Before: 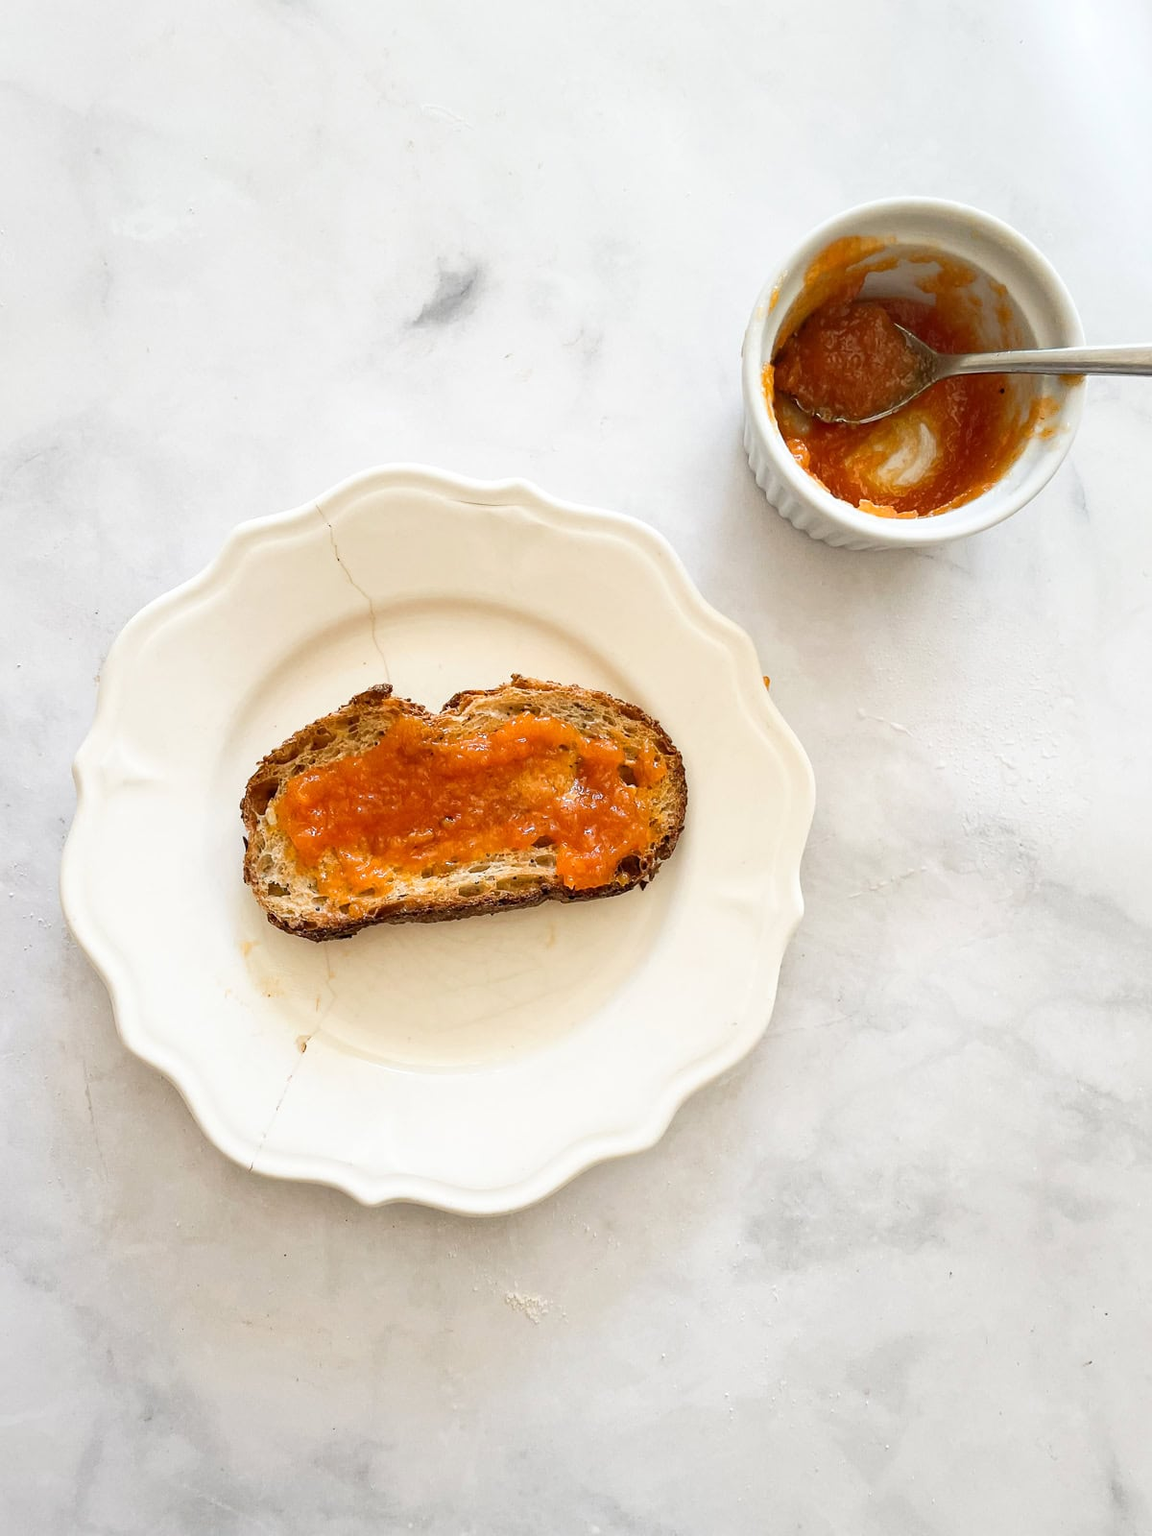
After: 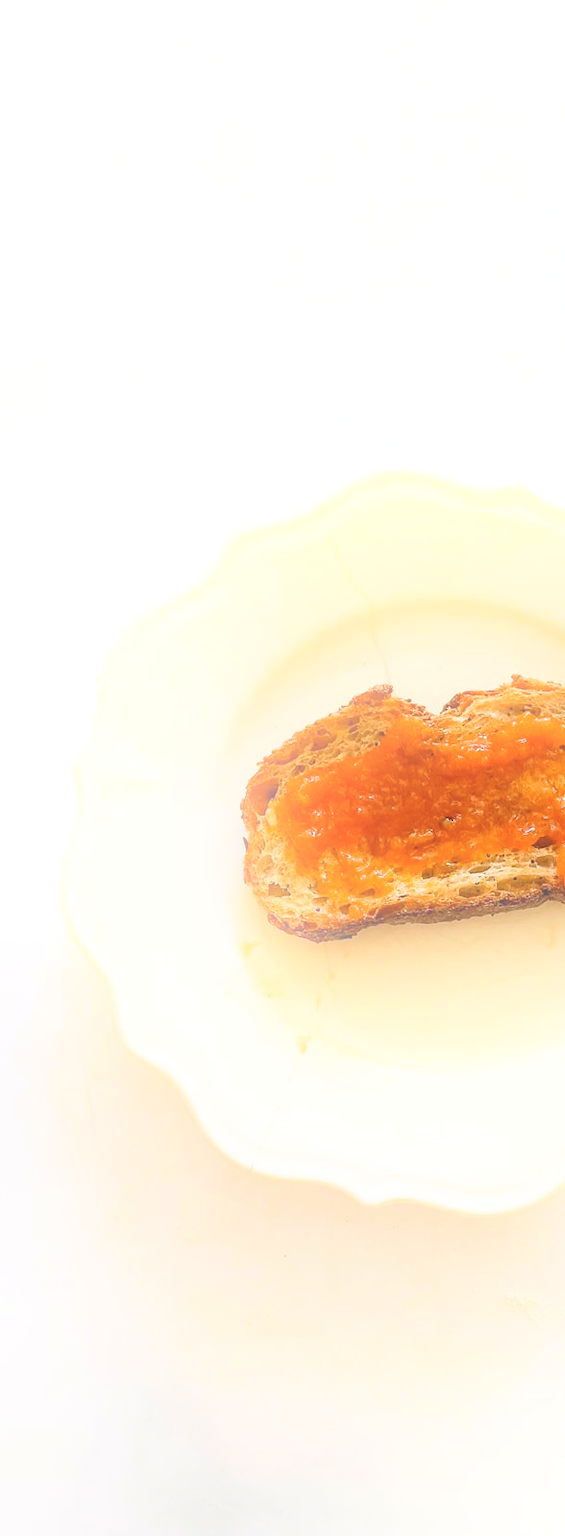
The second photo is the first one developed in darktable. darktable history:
velvia: on, module defaults
crop and rotate: left 0%, top 0%, right 50.845%
bloom: on, module defaults
